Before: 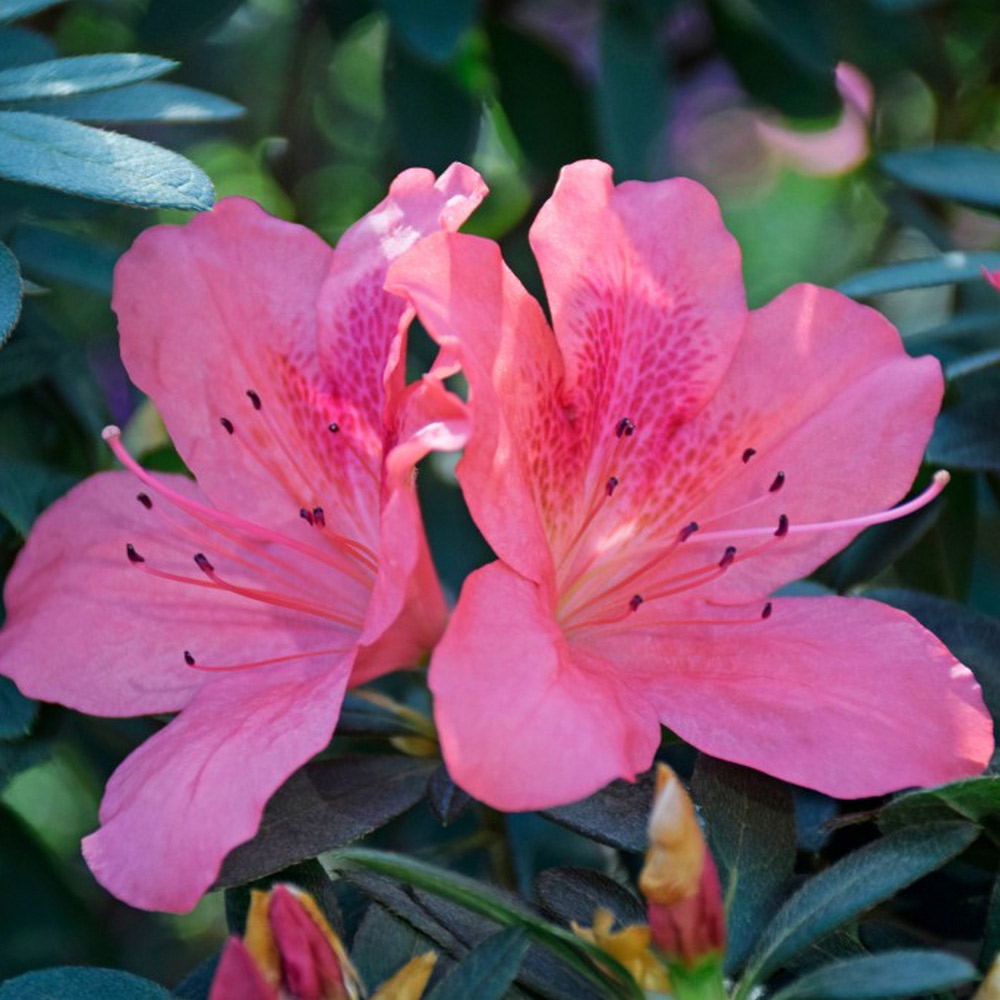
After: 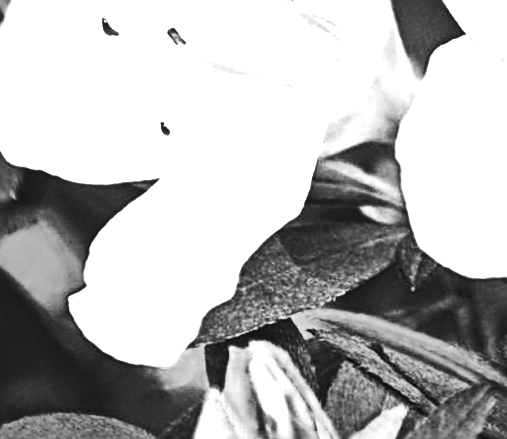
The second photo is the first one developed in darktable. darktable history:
crop and rotate: top 54.778%, right 46.61%, bottom 0.159%
exposure: exposure 0.636 EV, compensate highlight preservation false
sharpen: radius 3.025, amount 0.757
rotate and perspective: rotation 0.074°, lens shift (vertical) 0.096, lens shift (horizontal) -0.041, crop left 0.043, crop right 0.952, crop top 0.024, crop bottom 0.979
contrast brightness saturation: contrast 0.62, brightness 0.34, saturation 0.14
local contrast: detail 110%
color zones: curves: ch0 [(0.002, 0.593) (0.143, 0.417) (0.285, 0.541) (0.455, 0.289) (0.608, 0.327) (0.727, 0.283) (0.869, 0.571) (1, 0.603)]; ch1 [(0, 0) (0.143, 0) (0.286, 0) (0.429, 0) (0.571, 0) (0.714, 0) (0.857, 0)]
base curve: curves: ch0 [(0, 0) (0.008, 0.007) (0.022, 0.029) (0.048, 0.089) (0.092, 0.197) (0.191, 0.399) (0.275, 0.534) (0.357, 0.65) (0.477, 0.78) (0.542, 0.833) (0.799, 0.973) (1, 1)], preserve colors none
